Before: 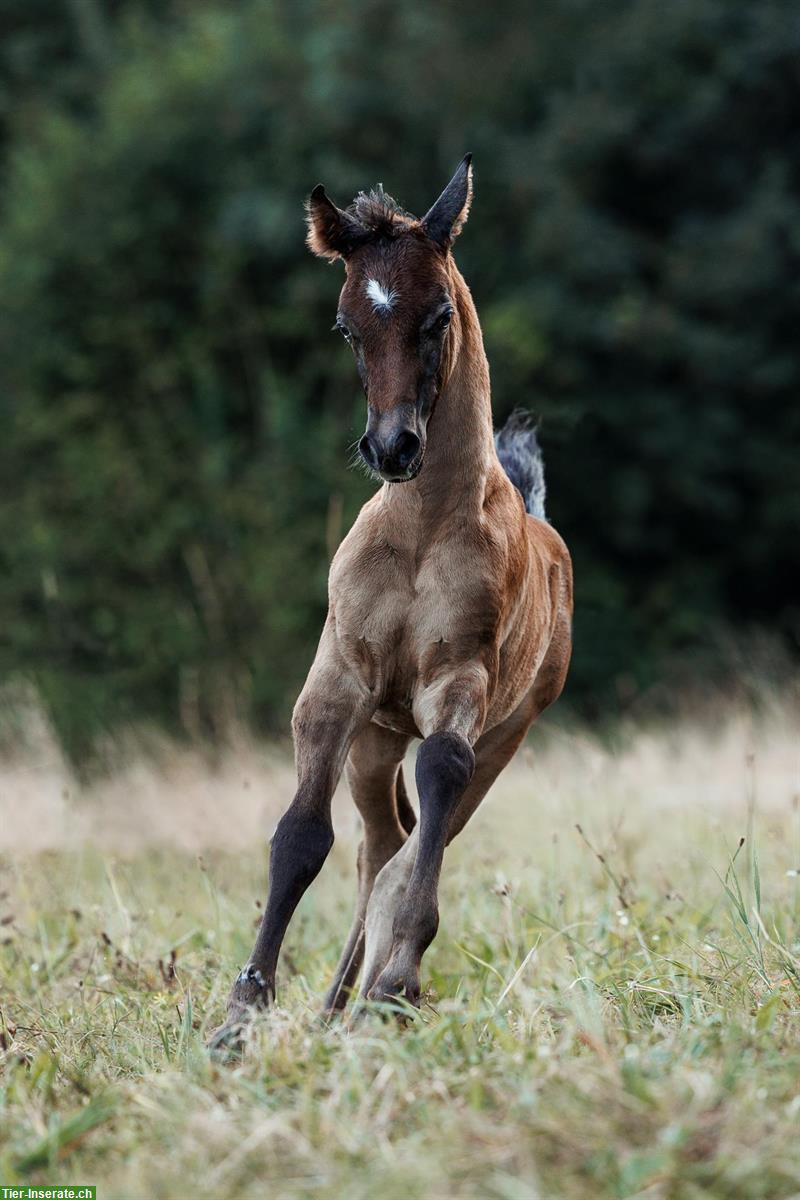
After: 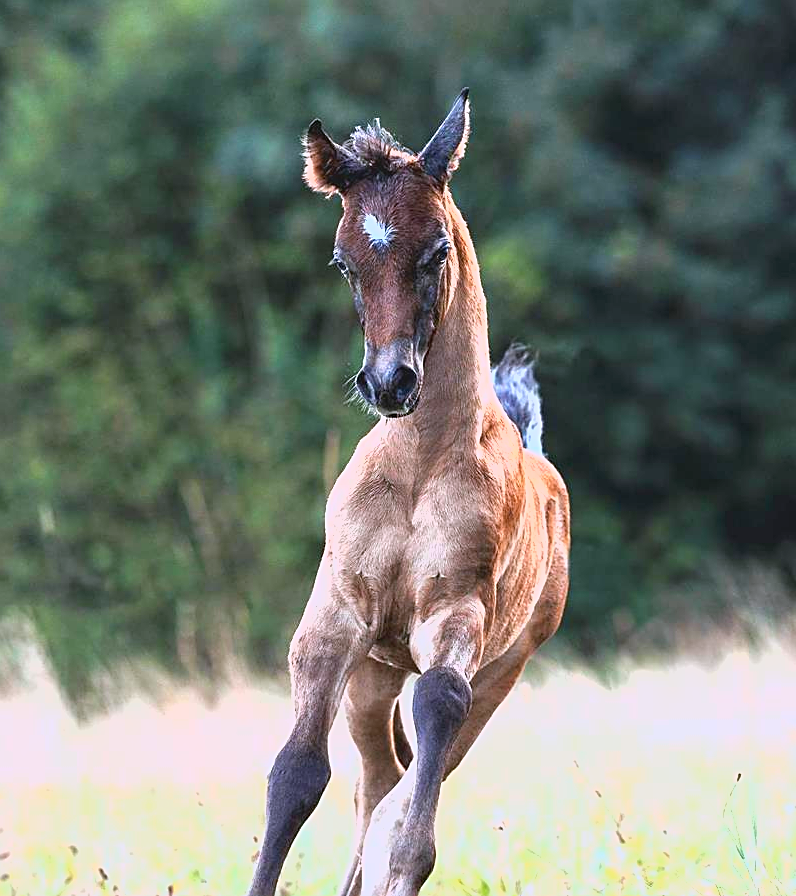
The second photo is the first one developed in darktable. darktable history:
white balance: red 1.004, blue 1.096
lowpass: radius 0.1, contrast 0.85, saturation 1.1, unbound 0
crop: left 0.387%, top 5.469%, bottom 19.809%
exposure: black level correction 0, exposure 1.7 EV, compensate exposure bias true, compensate highlight preservation false
sharpen: on, module defaults
